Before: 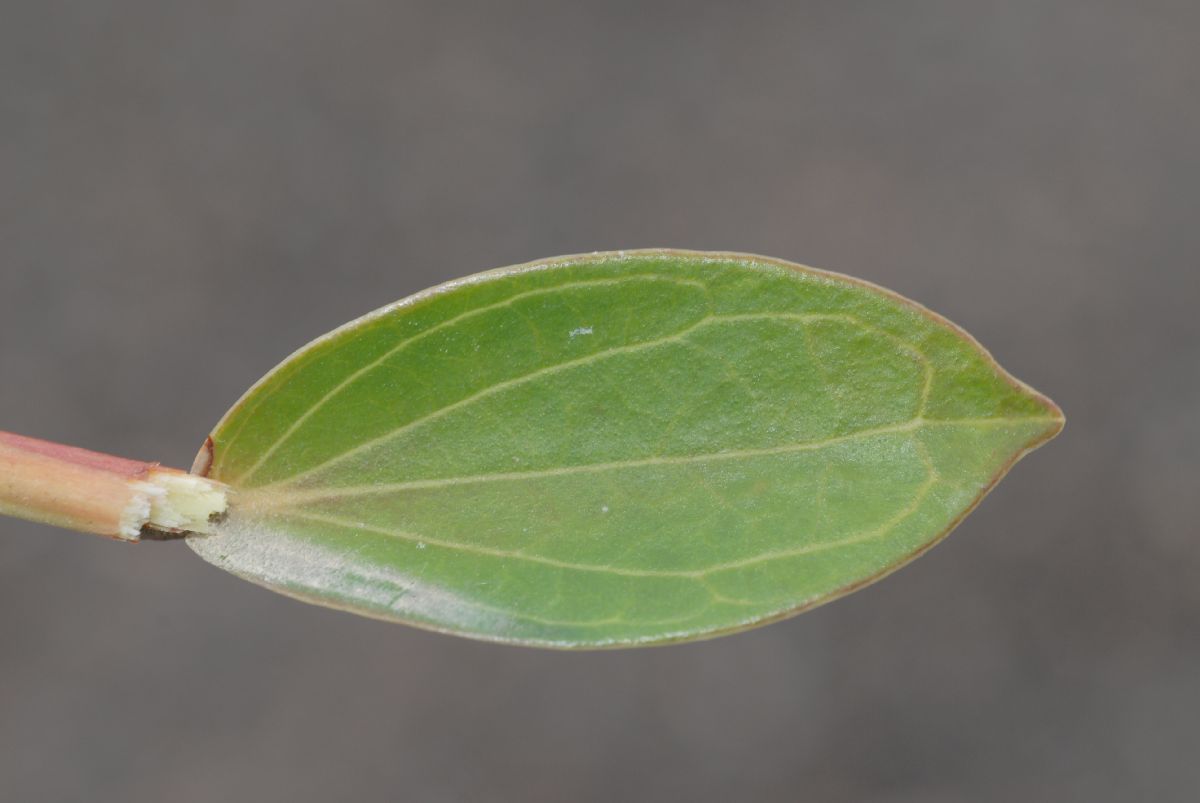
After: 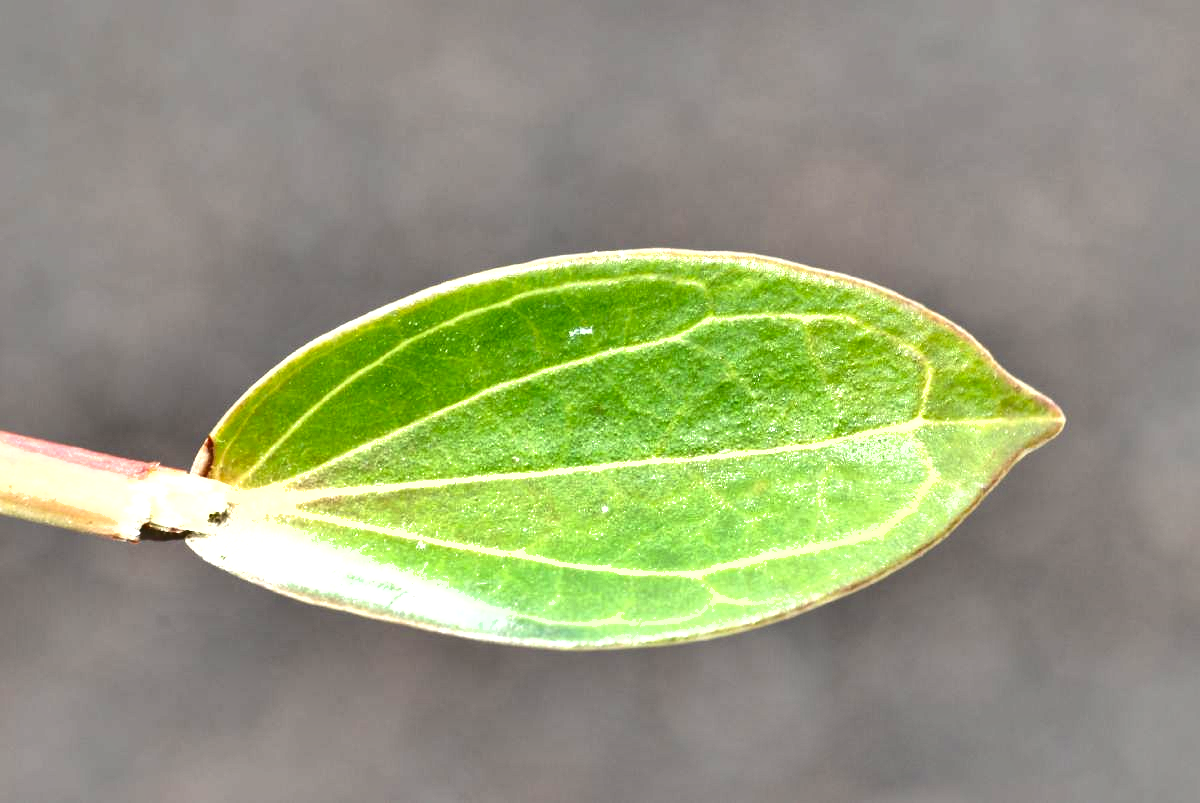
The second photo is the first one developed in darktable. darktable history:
exposure: black level correction 0, exposure 1.522 EV, compensate highlight preservation false
shadows and highlights: white point adjustment 0.133, highlights -69.01, soften with gaussian
local contrast: mode bilateral grid, contrast 21, coarseness 49, detail 120%, midtone range 0.2
